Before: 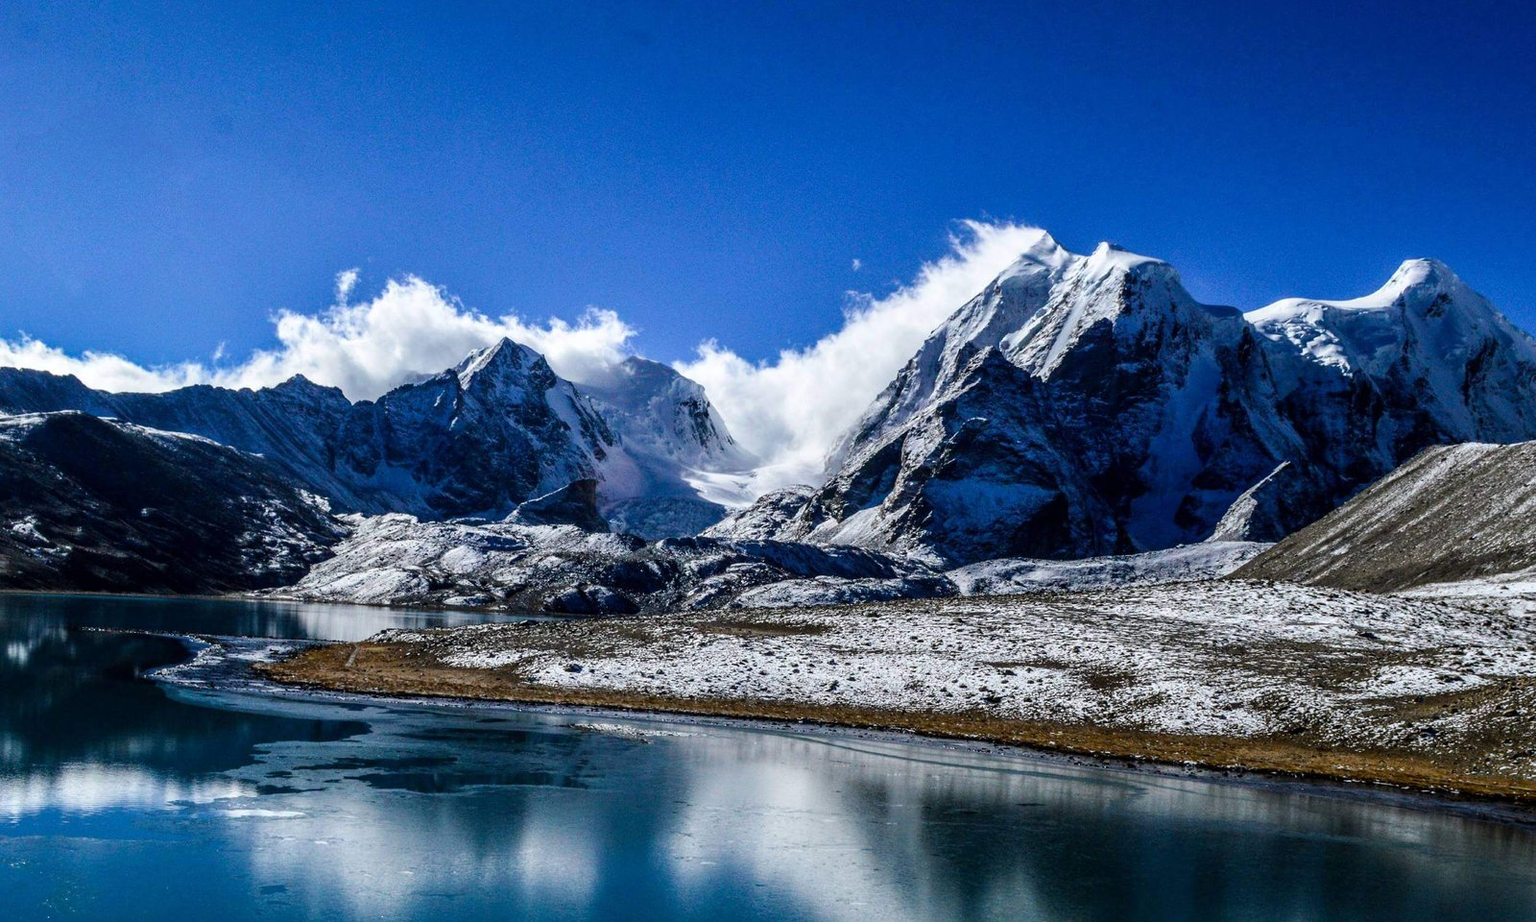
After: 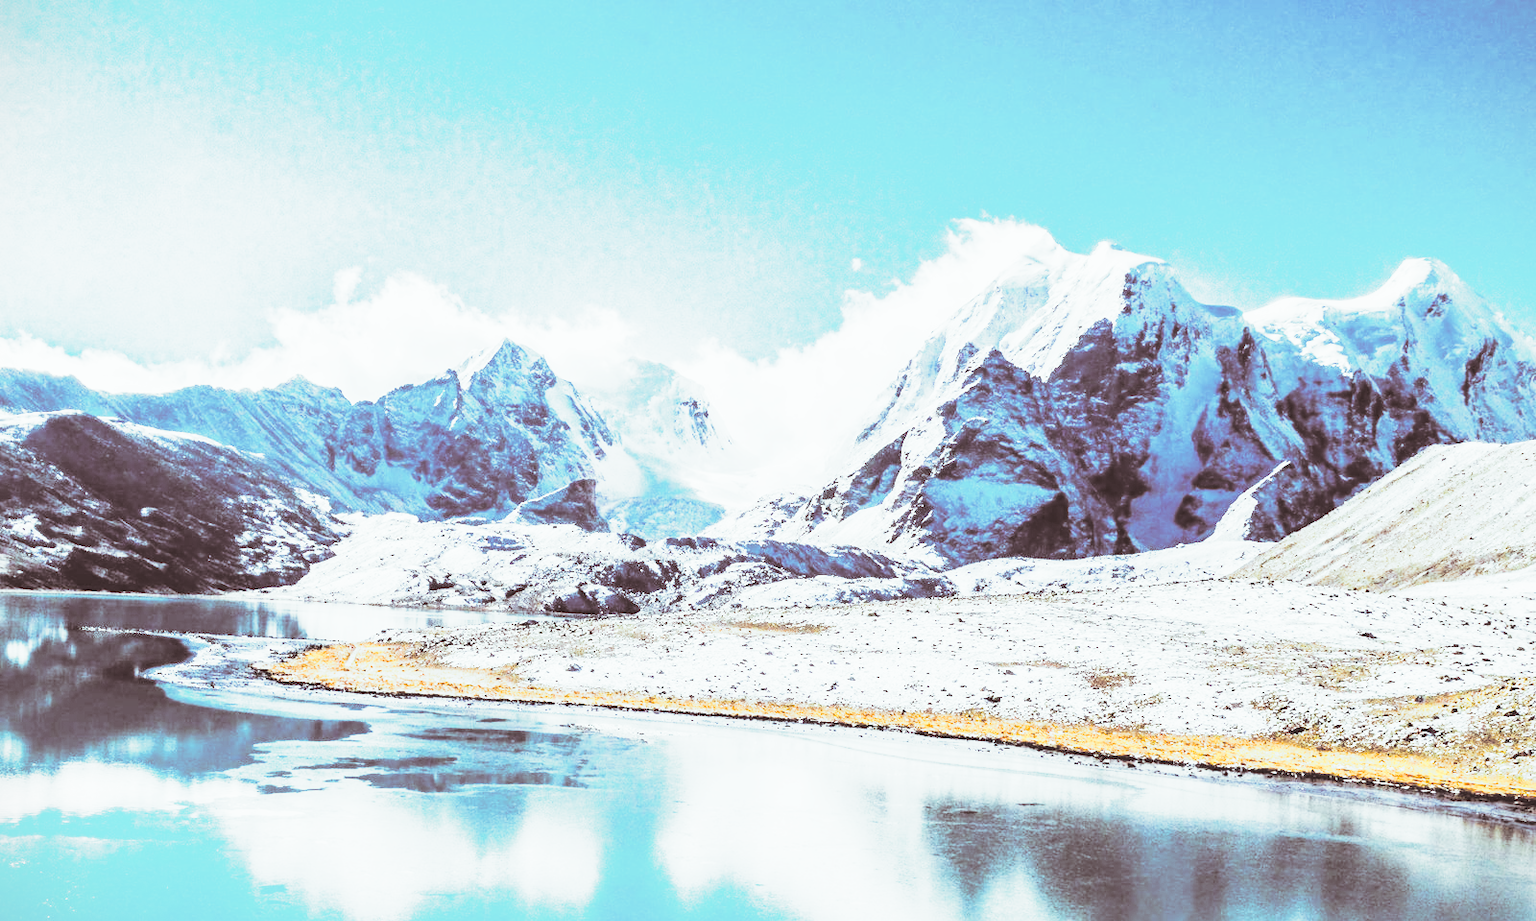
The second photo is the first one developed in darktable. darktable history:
split-toning: shadows › saturation 0.3, highlights › hue 180°, highlights › saturation 0.3, compress 0%
vibrance: vibrance 20%
tone curve: curves: ch0 [(0, 0) (0.055, 0.031) (0.282, 0.215) (0.729, 0.785) (1, 1)], color space Lab, linked channels, preserve colors none
color zones: curves: ch0 [(0, 0.511) (0.143, 0.531) (0.286, 0.56) (0.429, 0.5) (0.571, 0.5) (0.714, 0.5) (0.857, 0.5) (1, 0.5)]; ch1 [(0, 0.525) (0.143, 0.705) (0.286, 0.715) (0.429, 0.35) (0.571, 0.35) (0.714, 0.35) (0.857, 0.4) (1, 0.4)]; ch2 [(0, 0.572) (0.143, 0.512) (0.286, 0.473) (0.429, 0.45) (0.571, 0.5) (0.714, 0.5) (0.857, 0.518) (1, 0.518)]
vignetting: fall-off start 97.28%, fall-off radius 79%, brightness -0.462, saturation -0.3, width/height ratio 1.114, dithering 8-bit output, unbound false
base curve: curves: ch0 [(0, 0.036) (0.007, 0.037) (0.604, 0.887) (1, 1)], preserve colors none
contrast equalizer: y [[0.5 ×4, 0.483, 0.43], [0.5 ×6], [0.5 ×6], [0 ×6], [0 ×6]]
contrast brightness saturation: contrast -0.1, saturation -0.1
exposure: exposure 1 EV, compensate highlight preservation false
